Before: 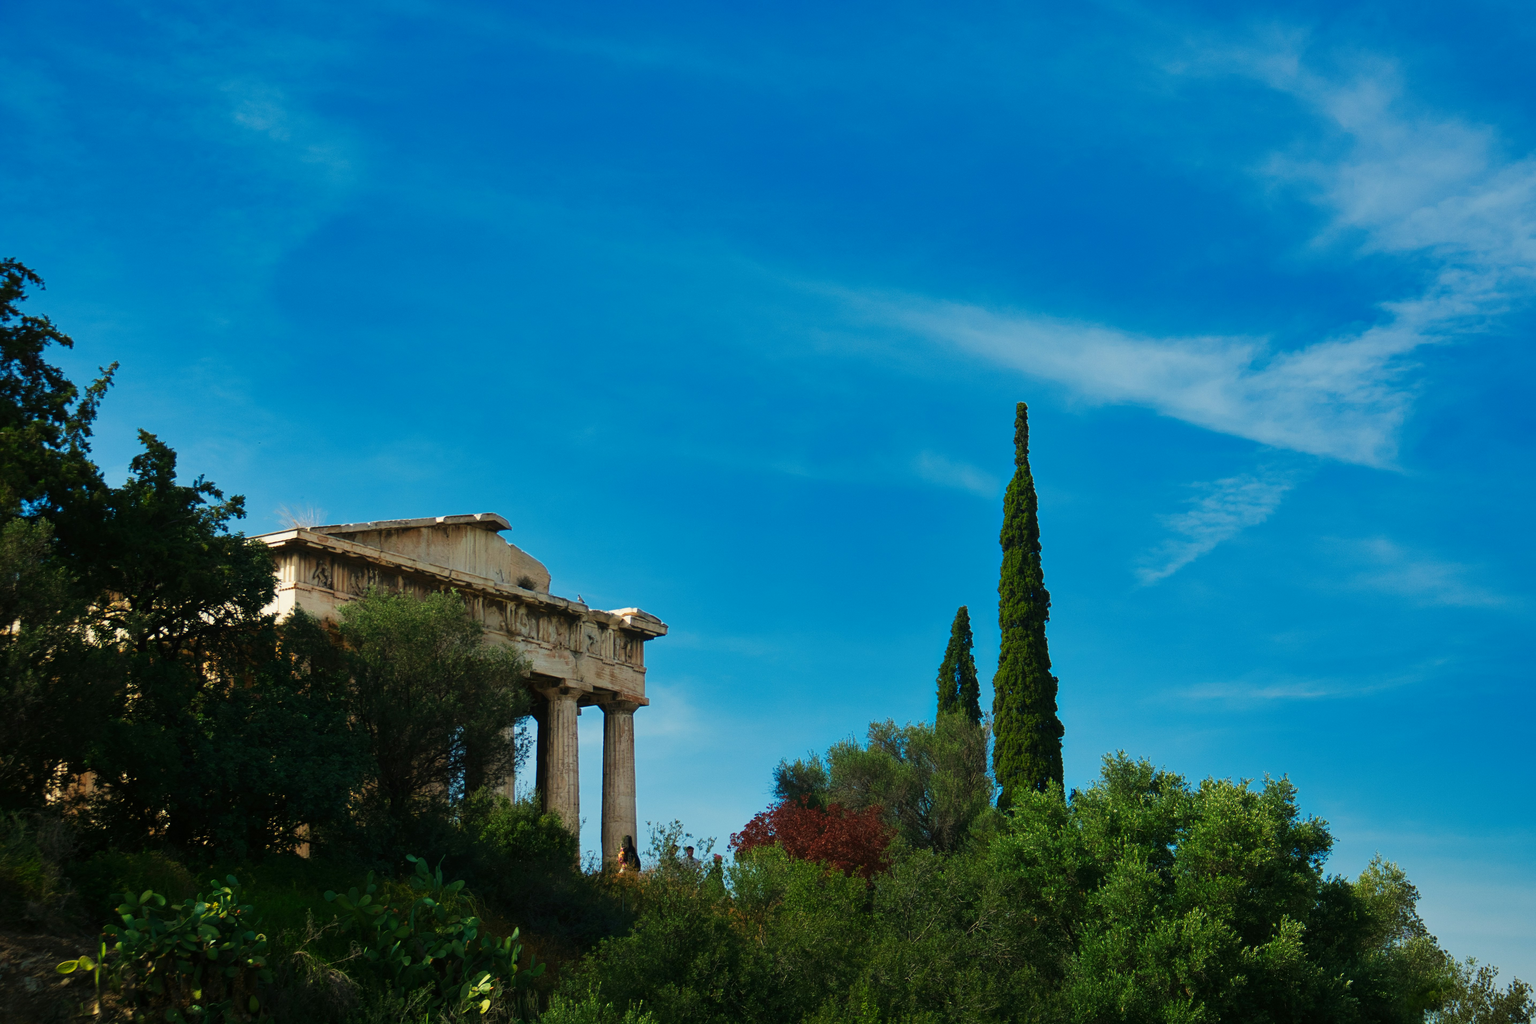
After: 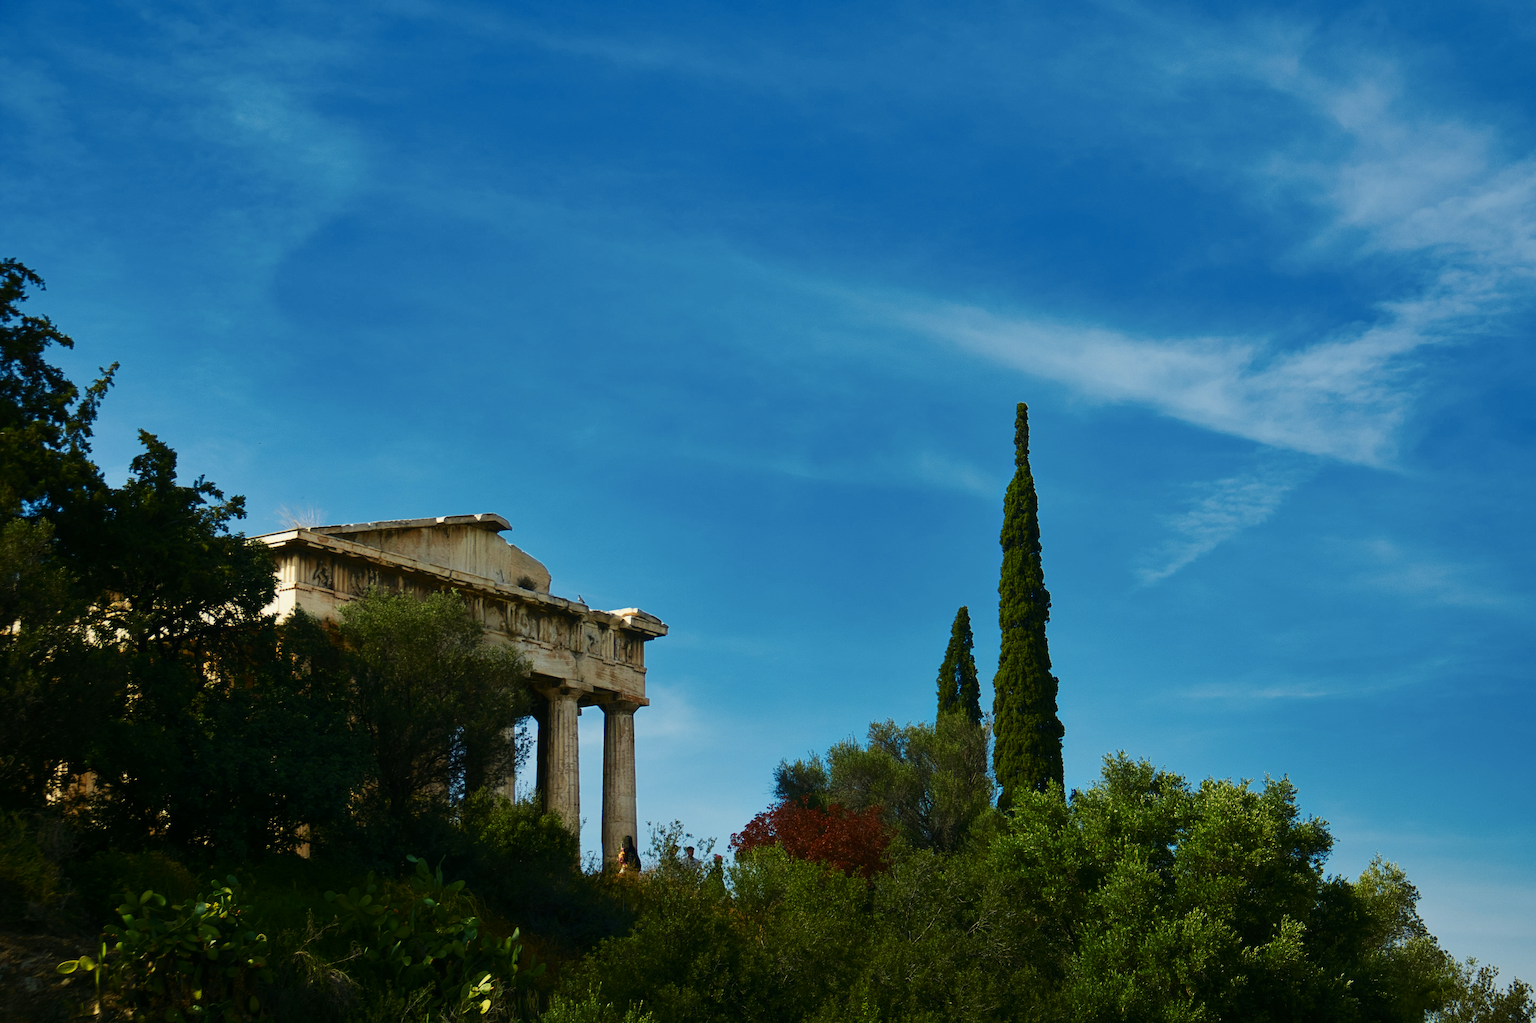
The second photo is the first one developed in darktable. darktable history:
tone curve: curves: ch0 [(0, 0) (0.227, 0.17) (0.766, 0.774) (1, 1)]; ch1 [(0, 0) (0.114, 0.127) (0.437, 0.452) (0.498, 0.495) (0.579, 0.576) (1, 1)]; ch2 [(0, 0) (0.233, 0.259) (0.493, 0.492) (0.568, 0.579) (1, 1)], color space Lab, independent channels, preserve colors none
